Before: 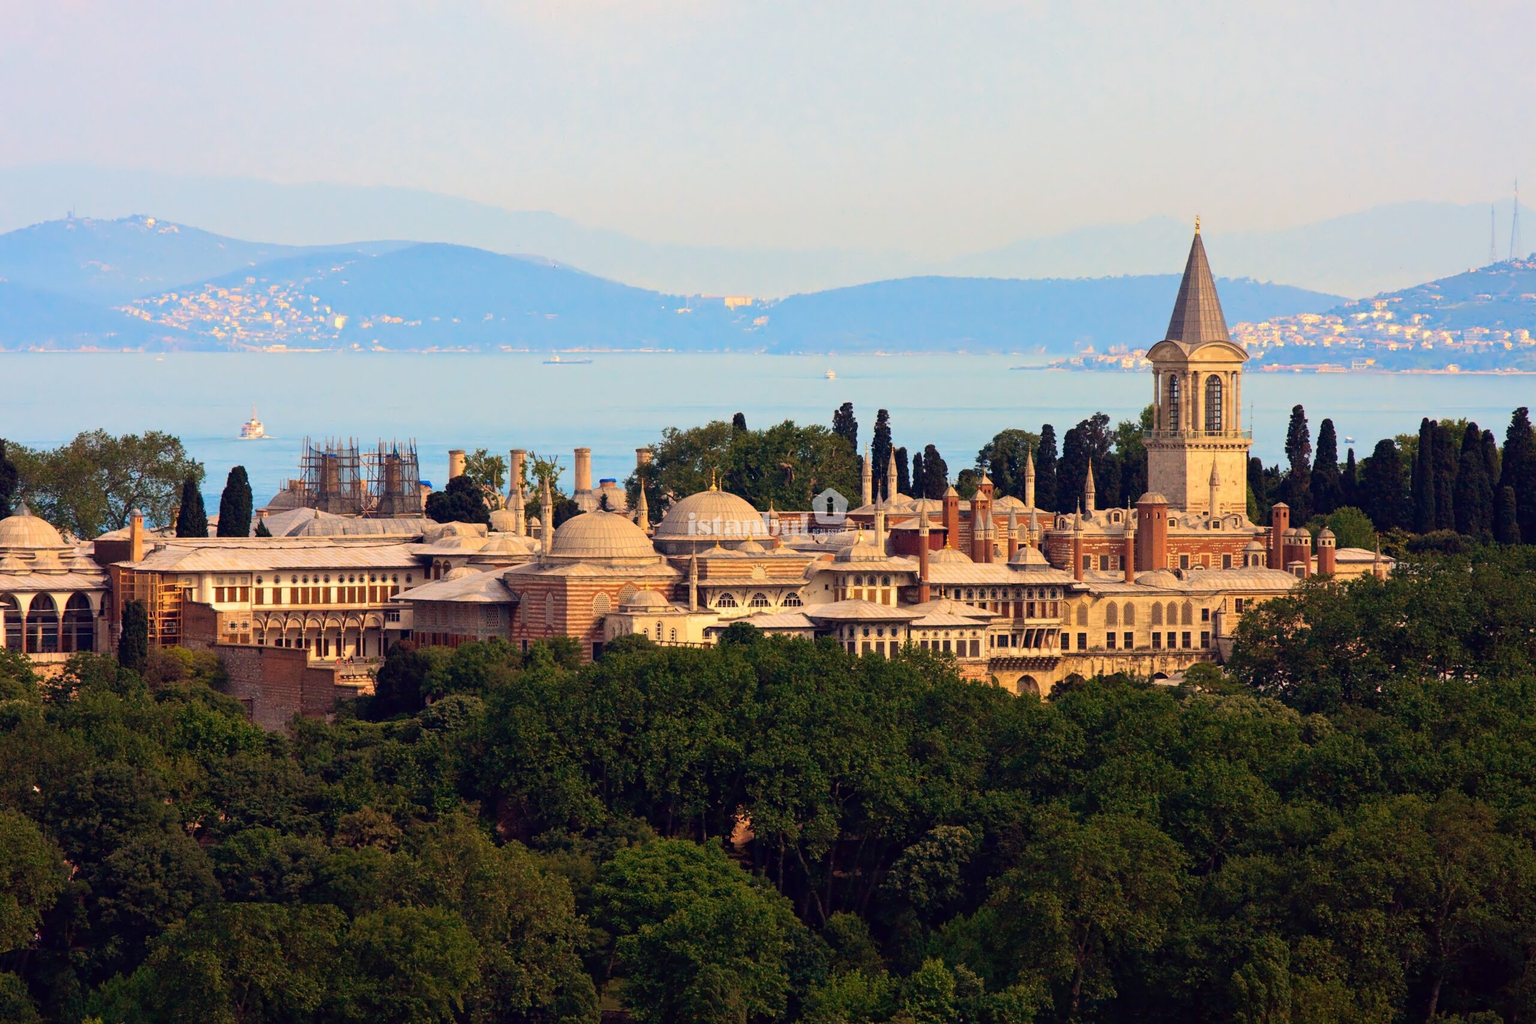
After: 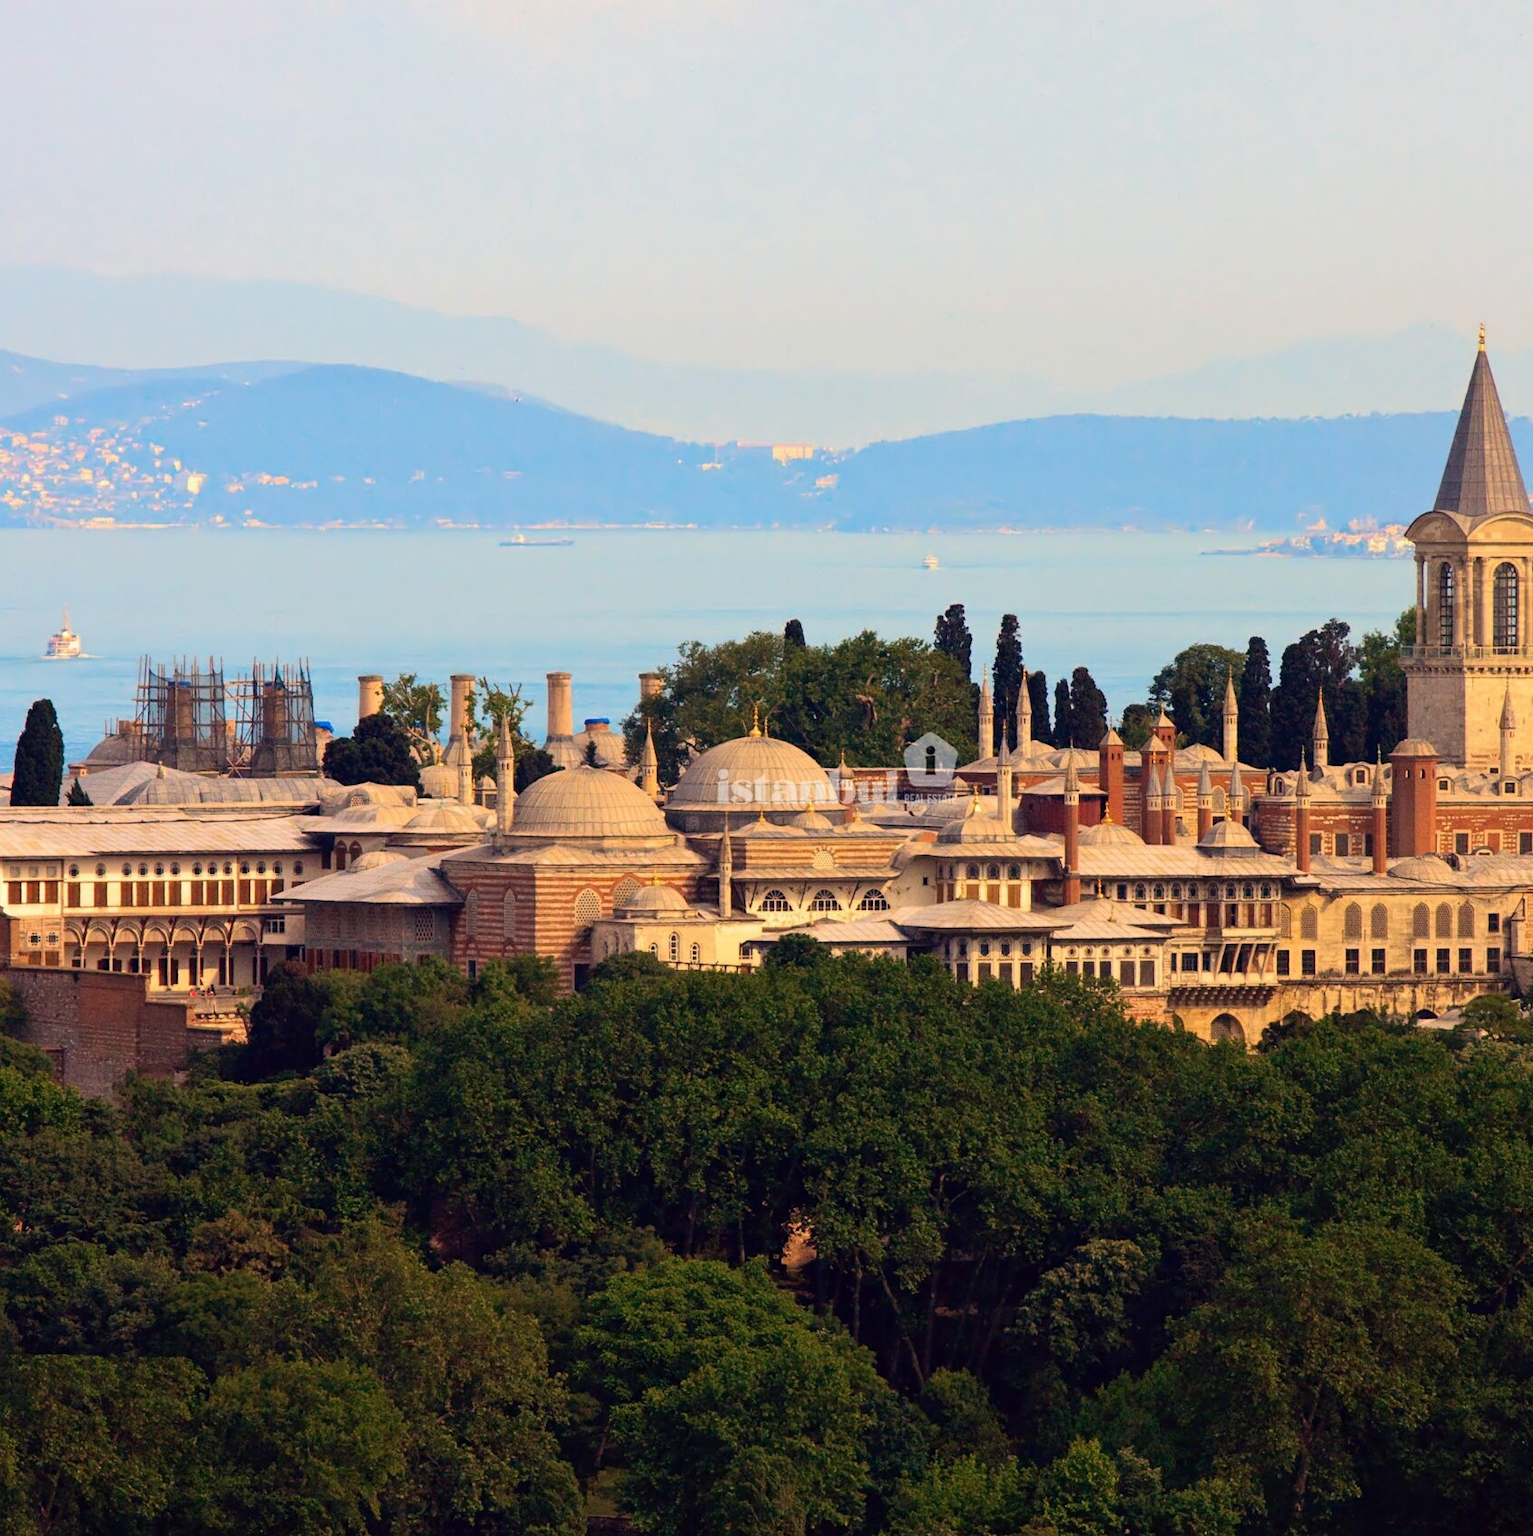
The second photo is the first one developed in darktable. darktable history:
crop and rotate: left 13.705%, right 19.763%
